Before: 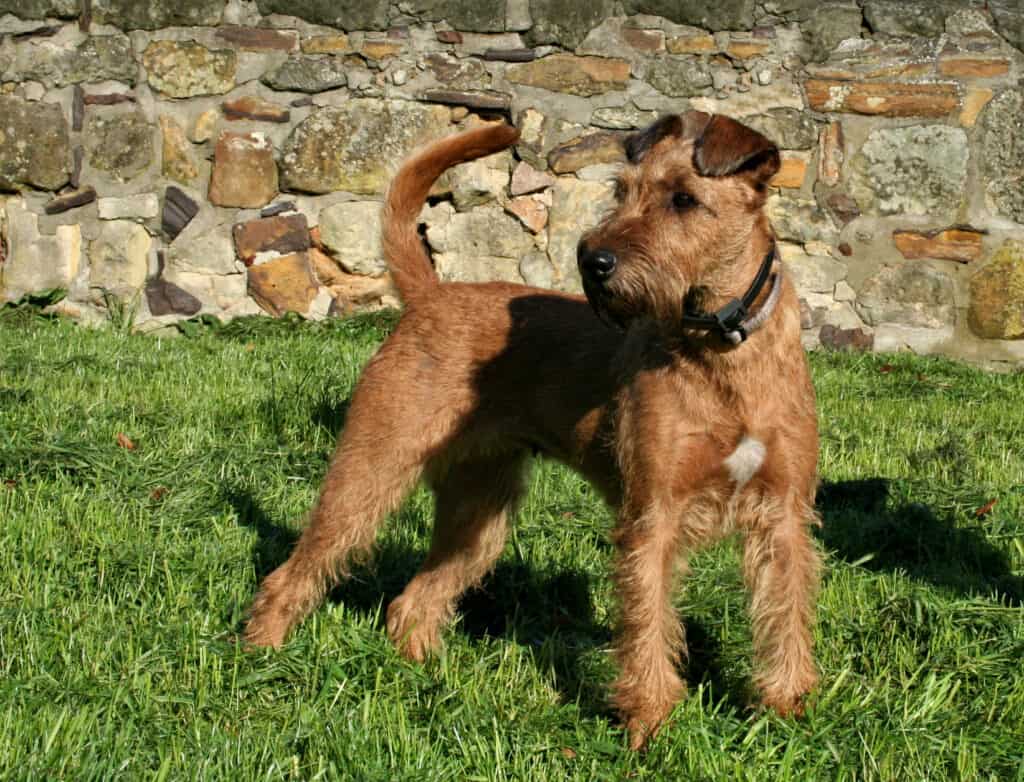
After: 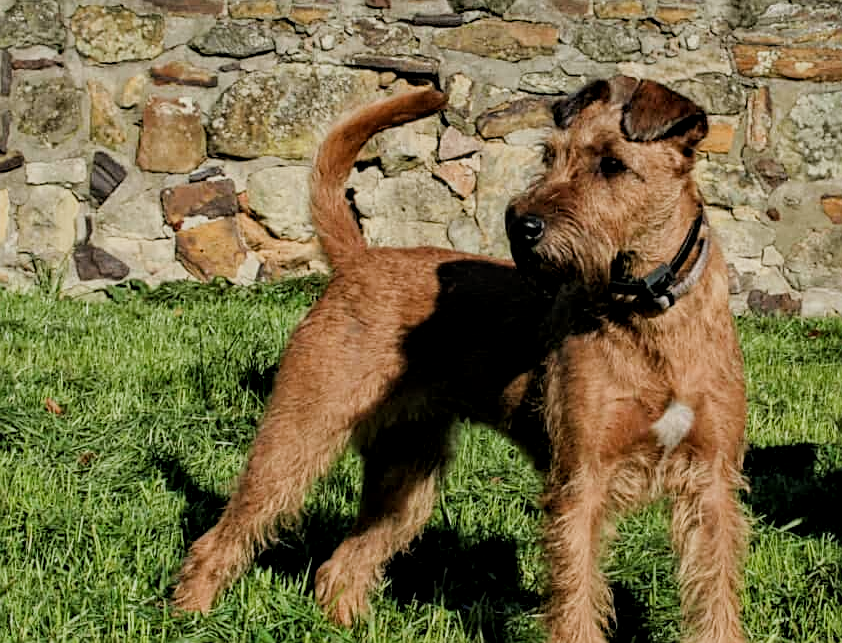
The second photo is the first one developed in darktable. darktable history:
local contrast: on, module defaults
crop and rotate: left 7.096%, top 4.509%, right 10.593%, bottom 13.239%
sharpen: on, module defaults
filmic rgb: black relative exposure -6.65 EV, white relative exposure 4.56 EV, hardness 3.26
